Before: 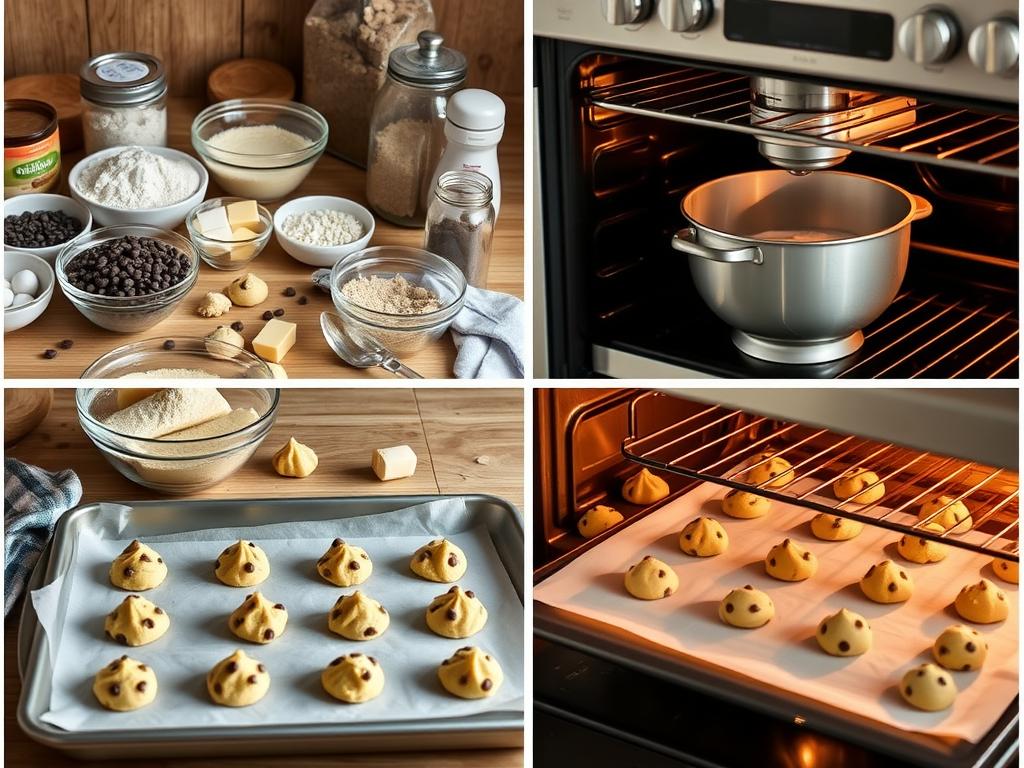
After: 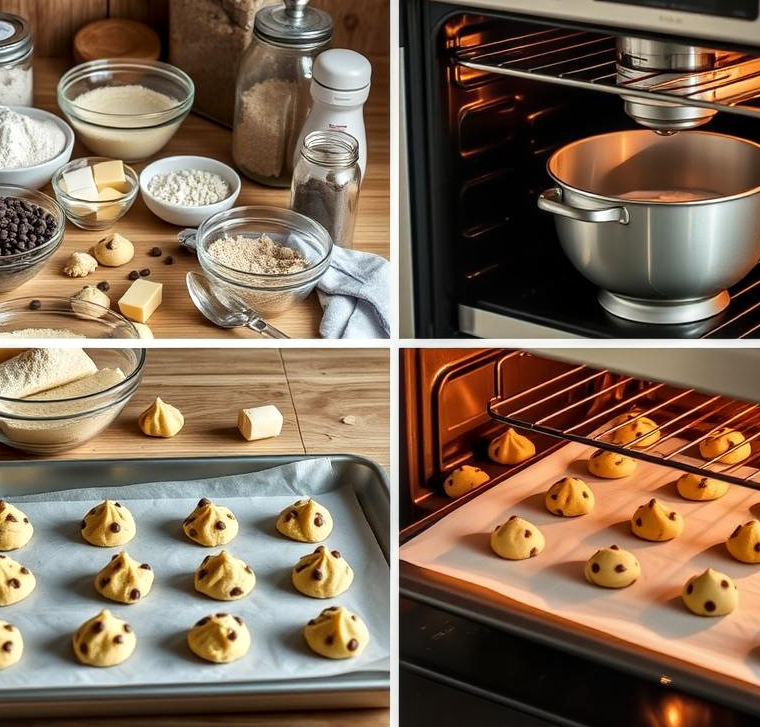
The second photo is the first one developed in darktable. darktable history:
crop and rotate: left 13.15%, top 5.251%, right 12.609%
local contrast: on, module defaults
